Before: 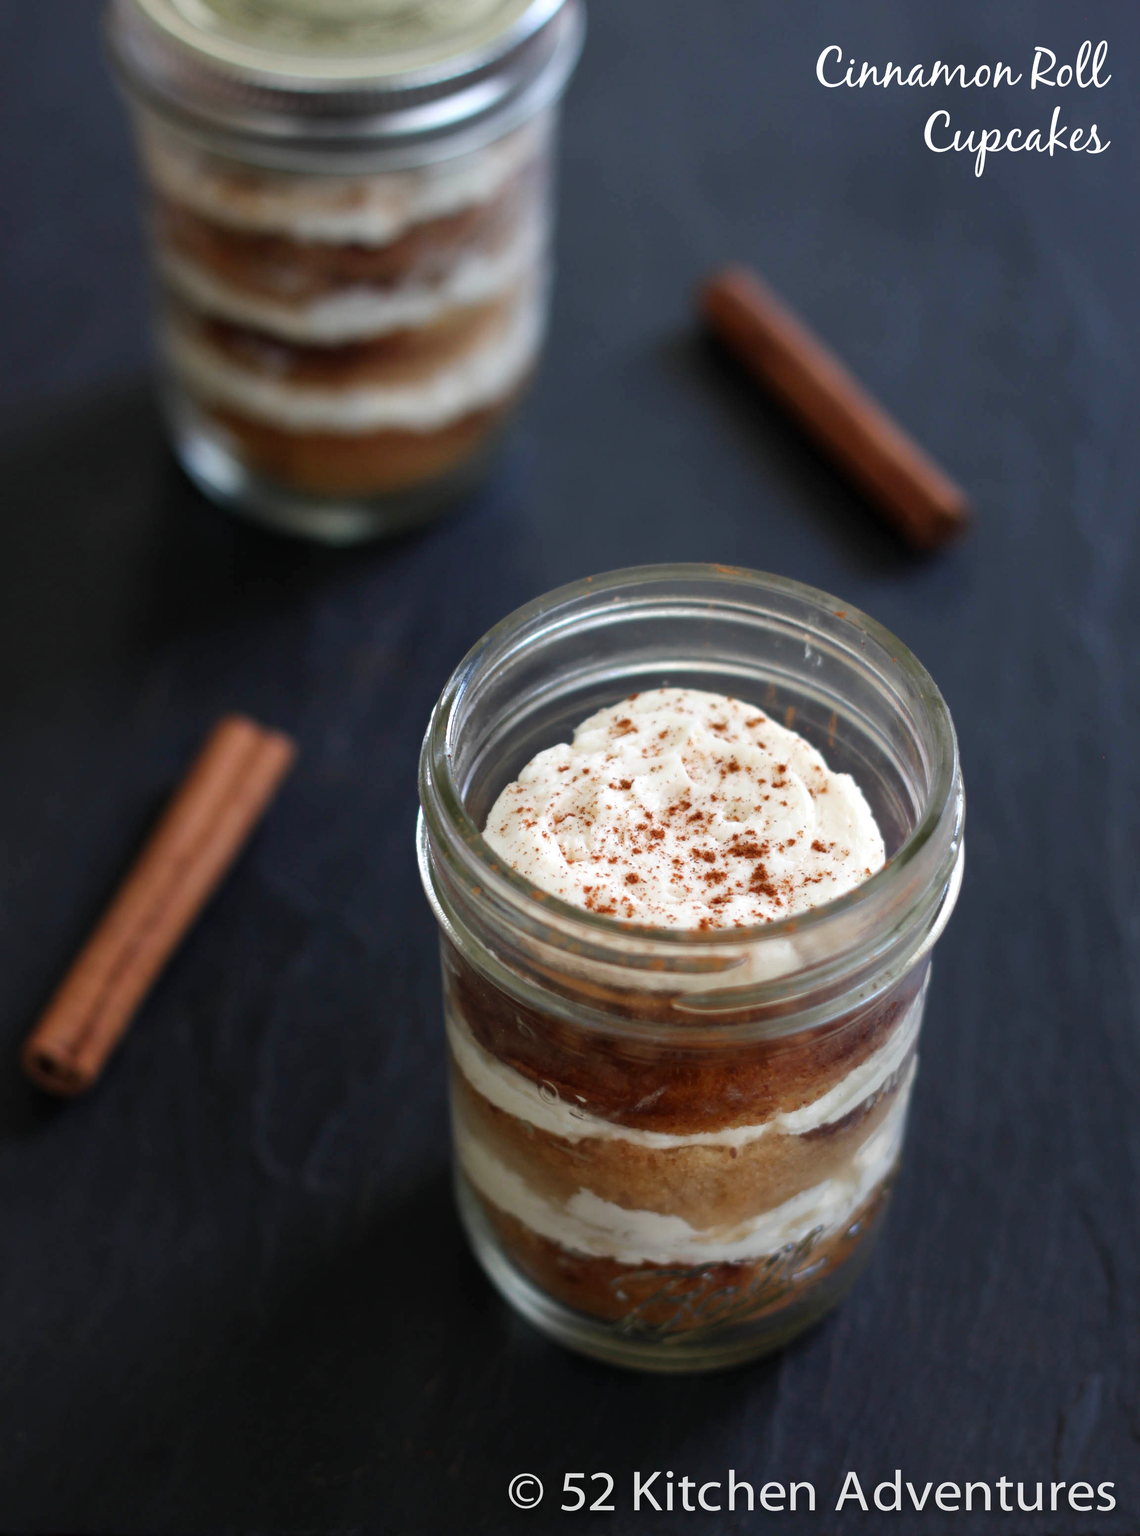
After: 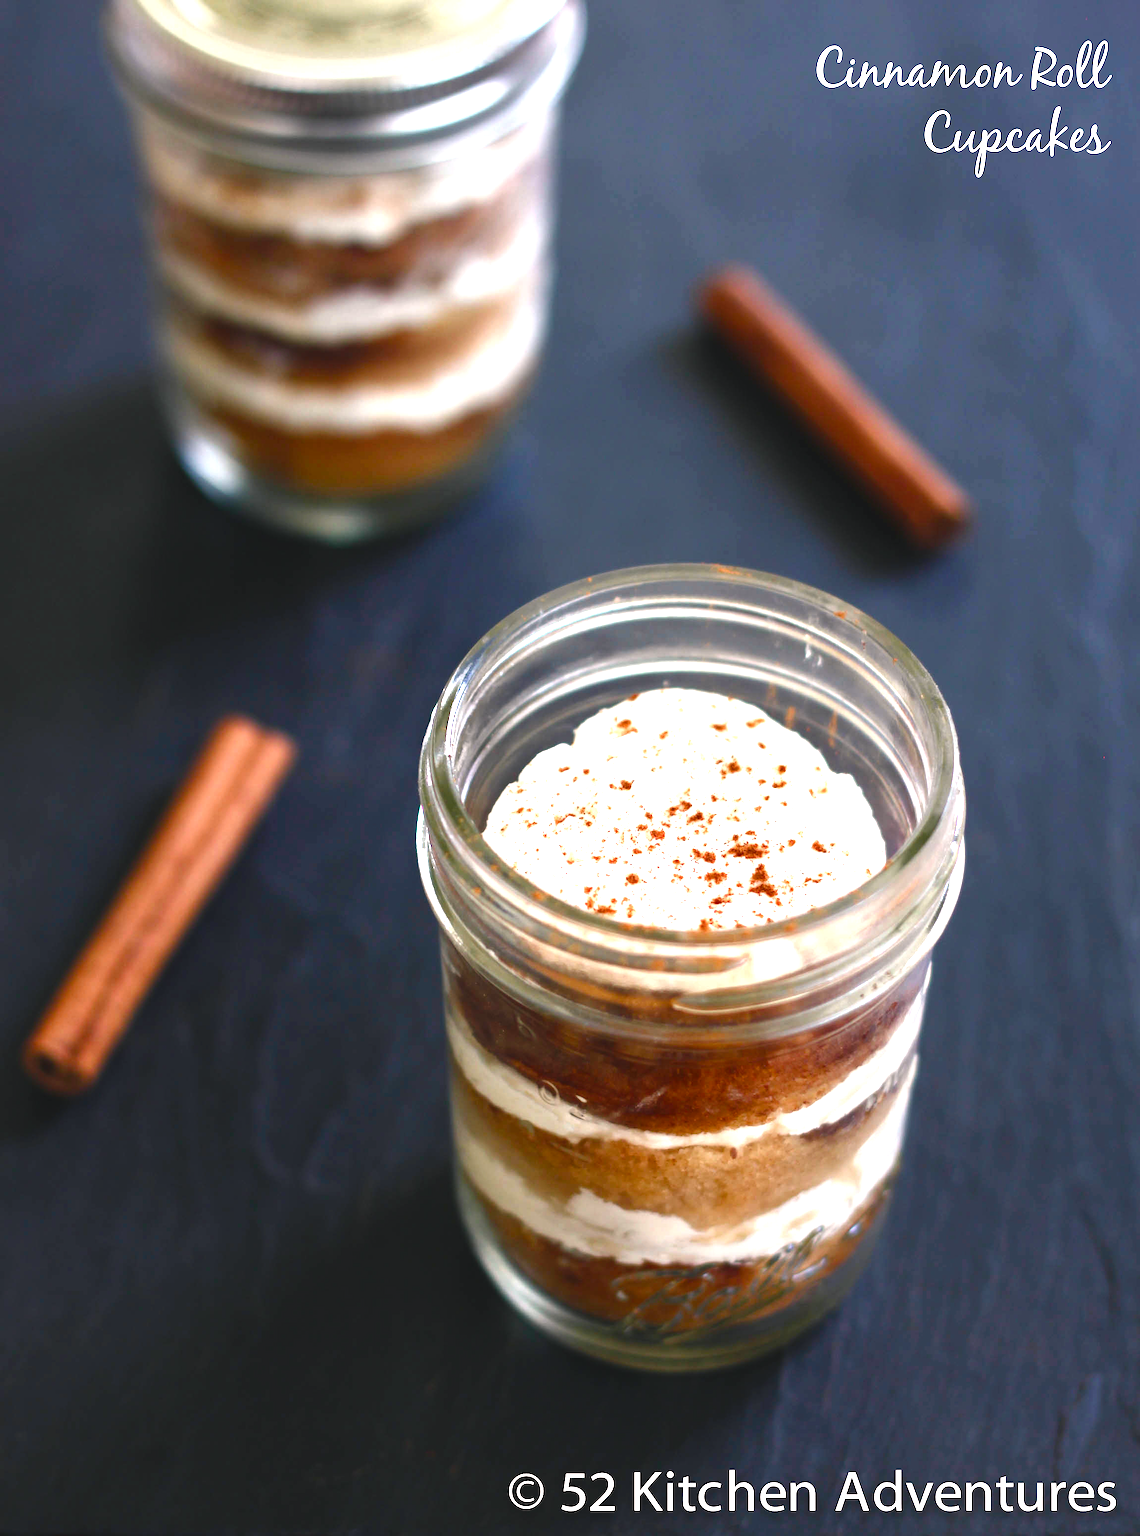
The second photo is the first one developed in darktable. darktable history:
exposure: black level correction -0.005, exposure 1 EV, compensate highlight preservation false
color balance rgb: shadows lift › chroma 1%, shadows lift › hue 217.2°, power › hue 310.8°, highlights gain › chroma 2%, highlights gain › hue 44.4°, global offset › luminance 0.25%, global offset › hue 171.6°, perceptual saturation grading › global saturation 14.09%, perceptual saturation grading › highlights -30%, perceptual saturation grading › shadows 50.67%, global vibrance 25%, contrast 20%
